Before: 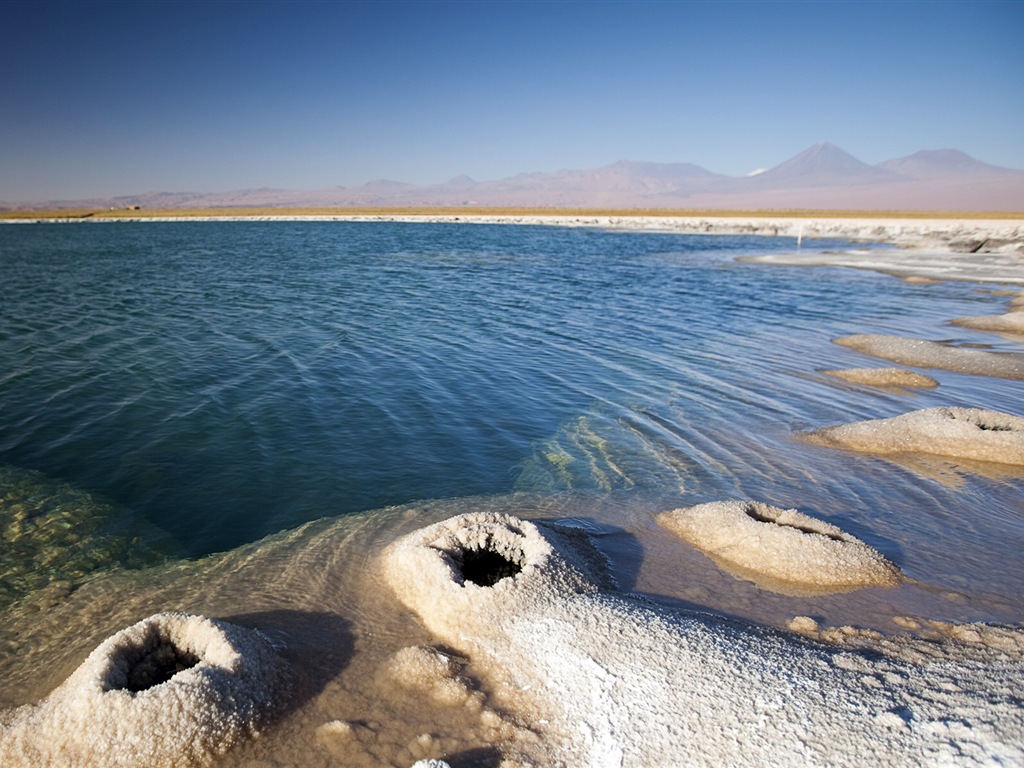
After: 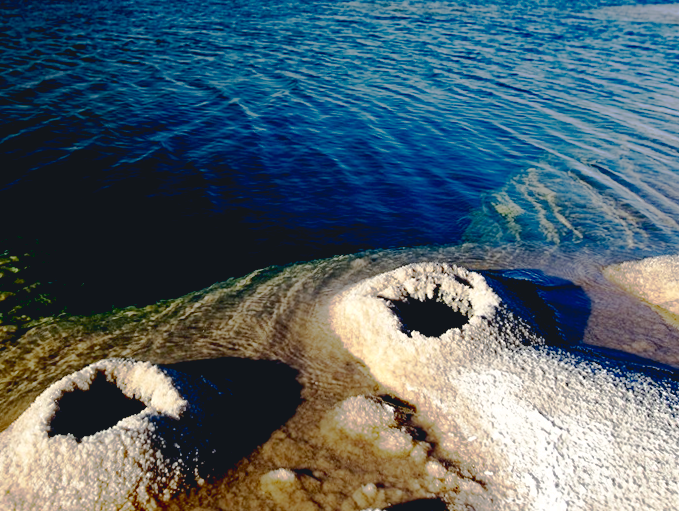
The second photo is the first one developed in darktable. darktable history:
contrast brightness saturation: contrast 0.099, brightness -0.257, saturation 0.14
crop and rotate: angle -0.855°, left 3.994%, top 32.102%, right 28.346%
exposure: black level correction -0.003, exposure 0.033 EV, compensate highlight preservation false
color correction: highlights a* 0.378, highlights b* 2.66, shadows a* -0.862, shadows b* -4.41
base curve: curves: ch0 [(0.065, 0.026) (0.236, 0.358) (0.53, 0.546) (0.777, 0.841) (0.924, 0.992)], preserve colors none
